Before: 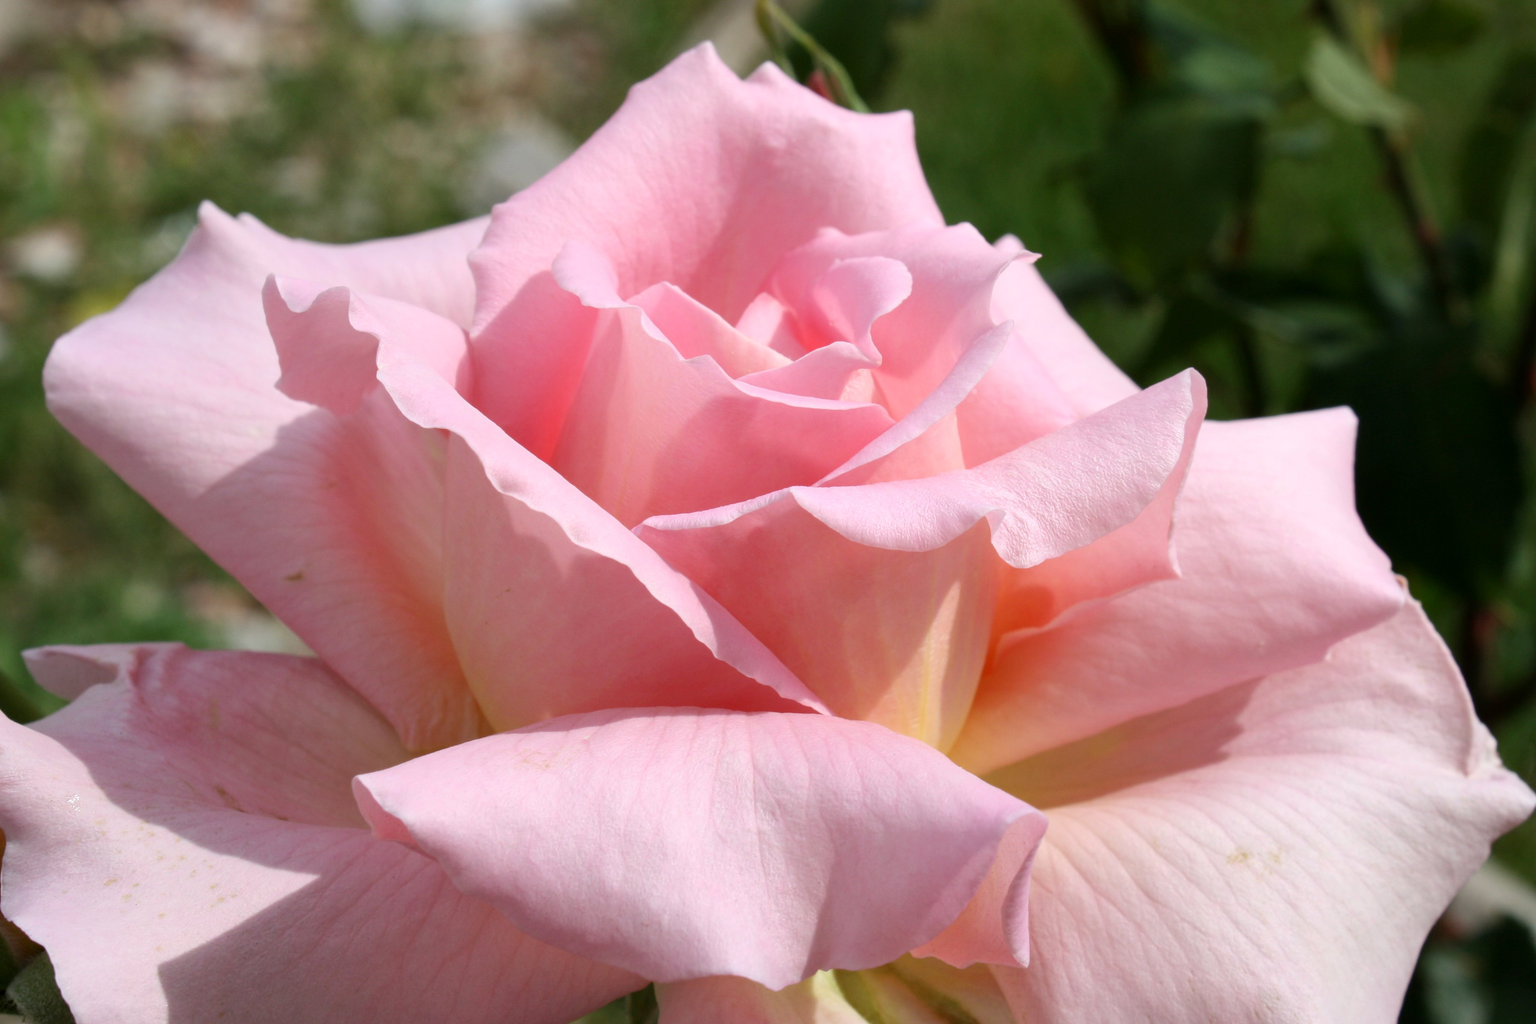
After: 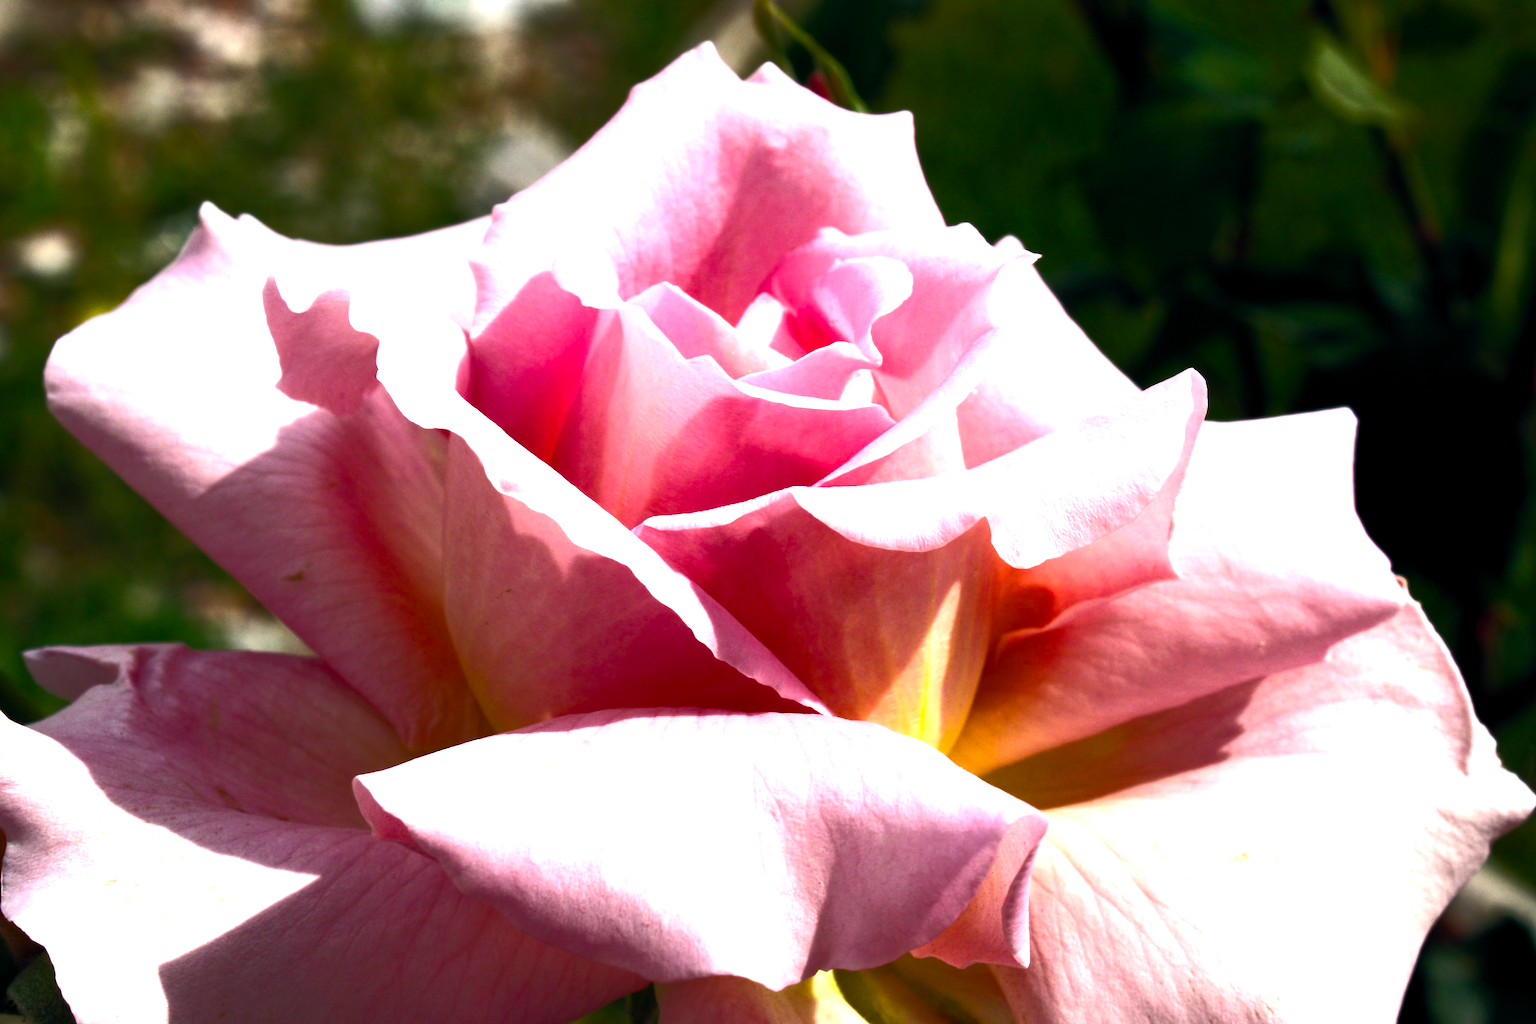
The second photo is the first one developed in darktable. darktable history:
color balance rgb: highlights gain › chroma 2.008%, highlights gain › hue 73.07°, global offset › chroma 0.092%, global offset › hue 253.15°, perceptual saturation grading › global saturation 35.76%, perceptual saturation grading › shadows 35.398%, perceptual brilliance grading › highlights 1.757%, perceptual brilliance grading › mid-tones -50.11%, perceptual brilliance grading › shadows -49.813%, global vibrance 20%
levels: levels [0.012, 0.367, 0.697]
